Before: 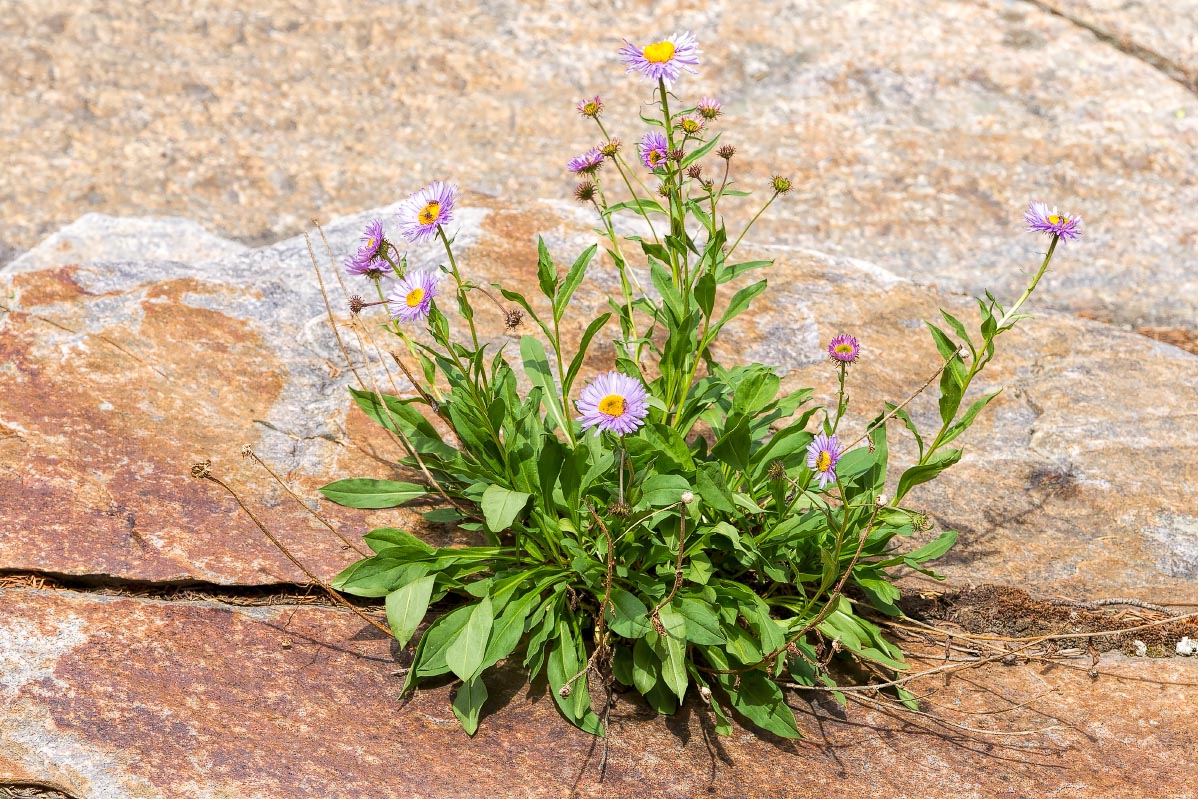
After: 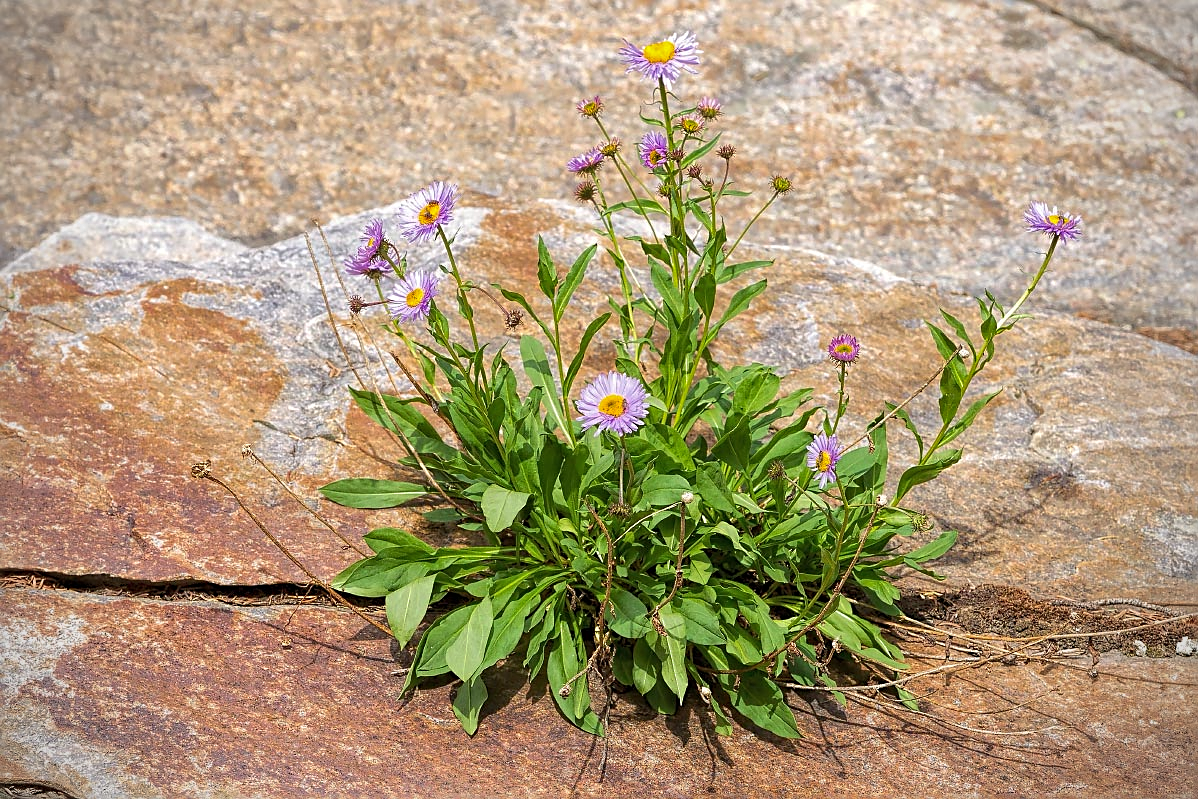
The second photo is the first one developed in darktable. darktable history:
sharpen: on, module defaults
vignetting: fall-off radius 60.99%, brightness -0.674
shadows and highlights: shadows 30.15
